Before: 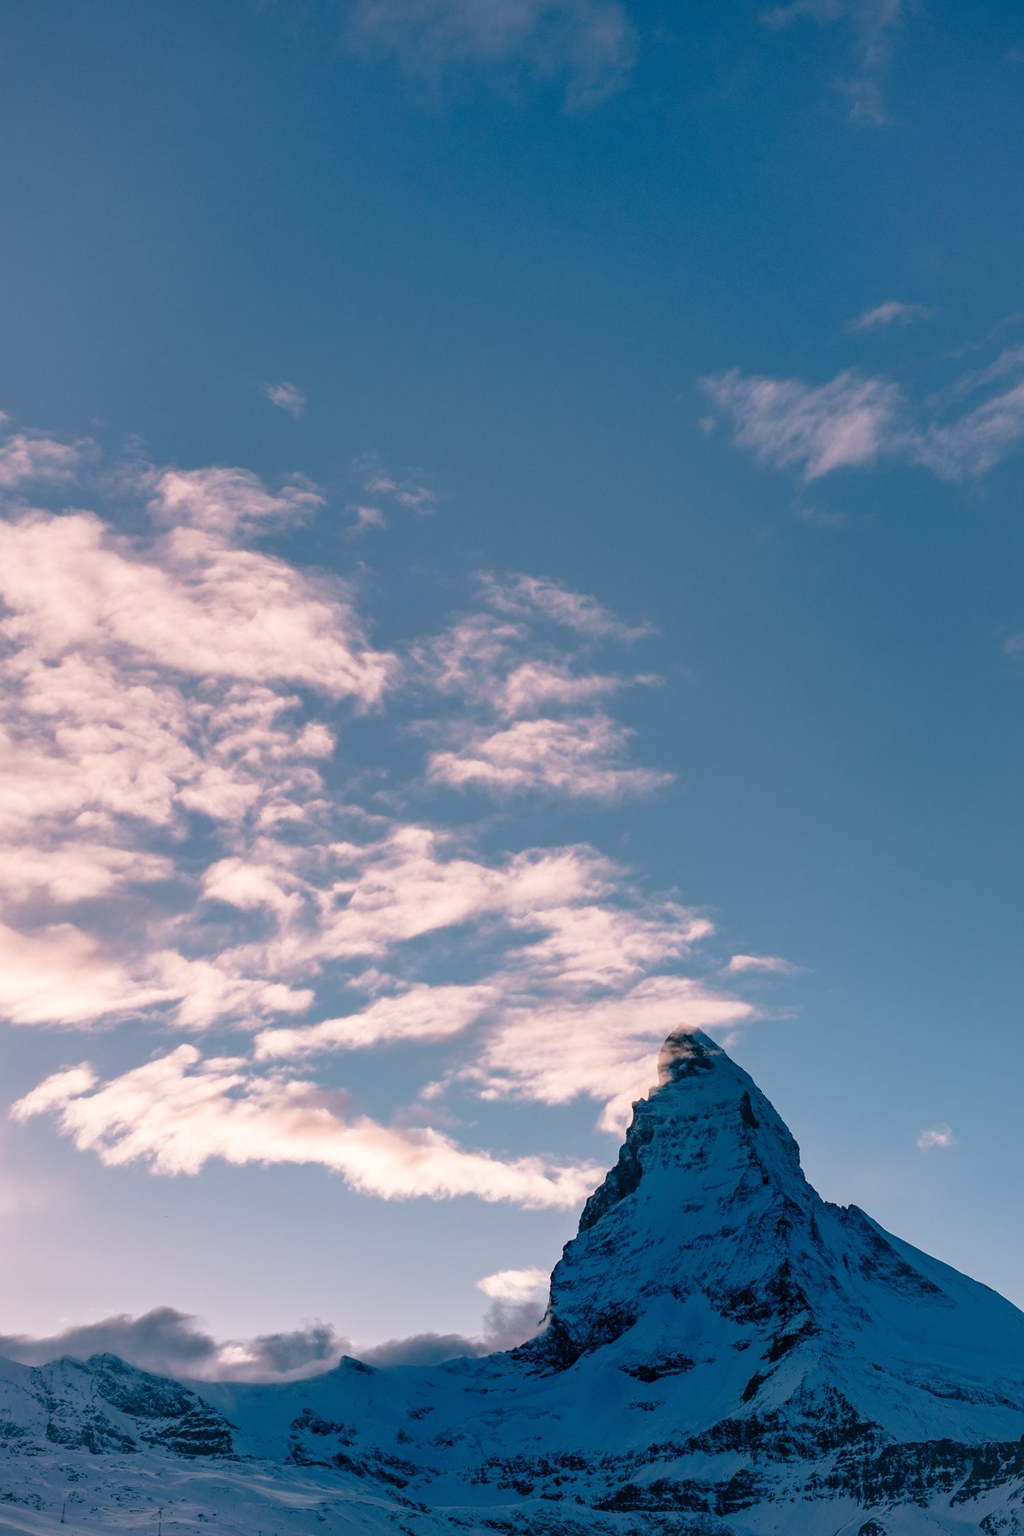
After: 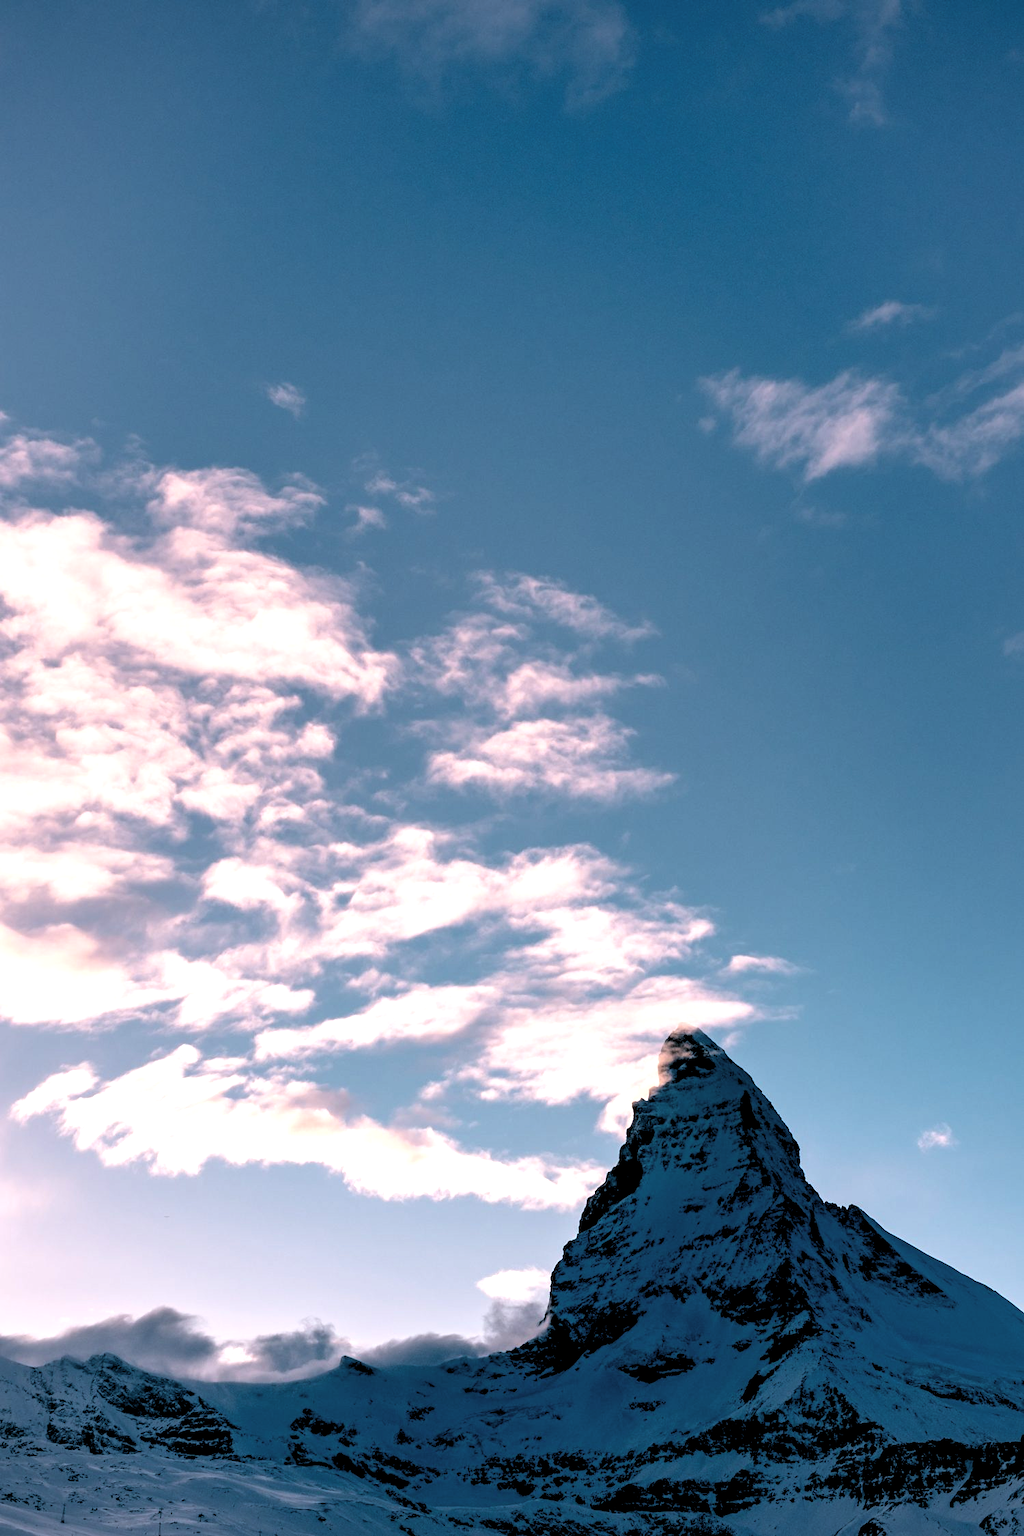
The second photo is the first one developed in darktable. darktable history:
color balance: lift [1.007, 1, 1, 1], gamma [1.097, 1, 1, 1]
rgb levels: levels [[0.029, 0.461, 0.922], [0, 0.5, 1], [0, 0.5, 1]]
color balance rgb: perceptual brilliance grading › highlights 14.29%, perceptual brilliance grading › mid-tones -5.92%, perceptual brilliance grading › shadows -26.83%, global vibrance 31.18%
